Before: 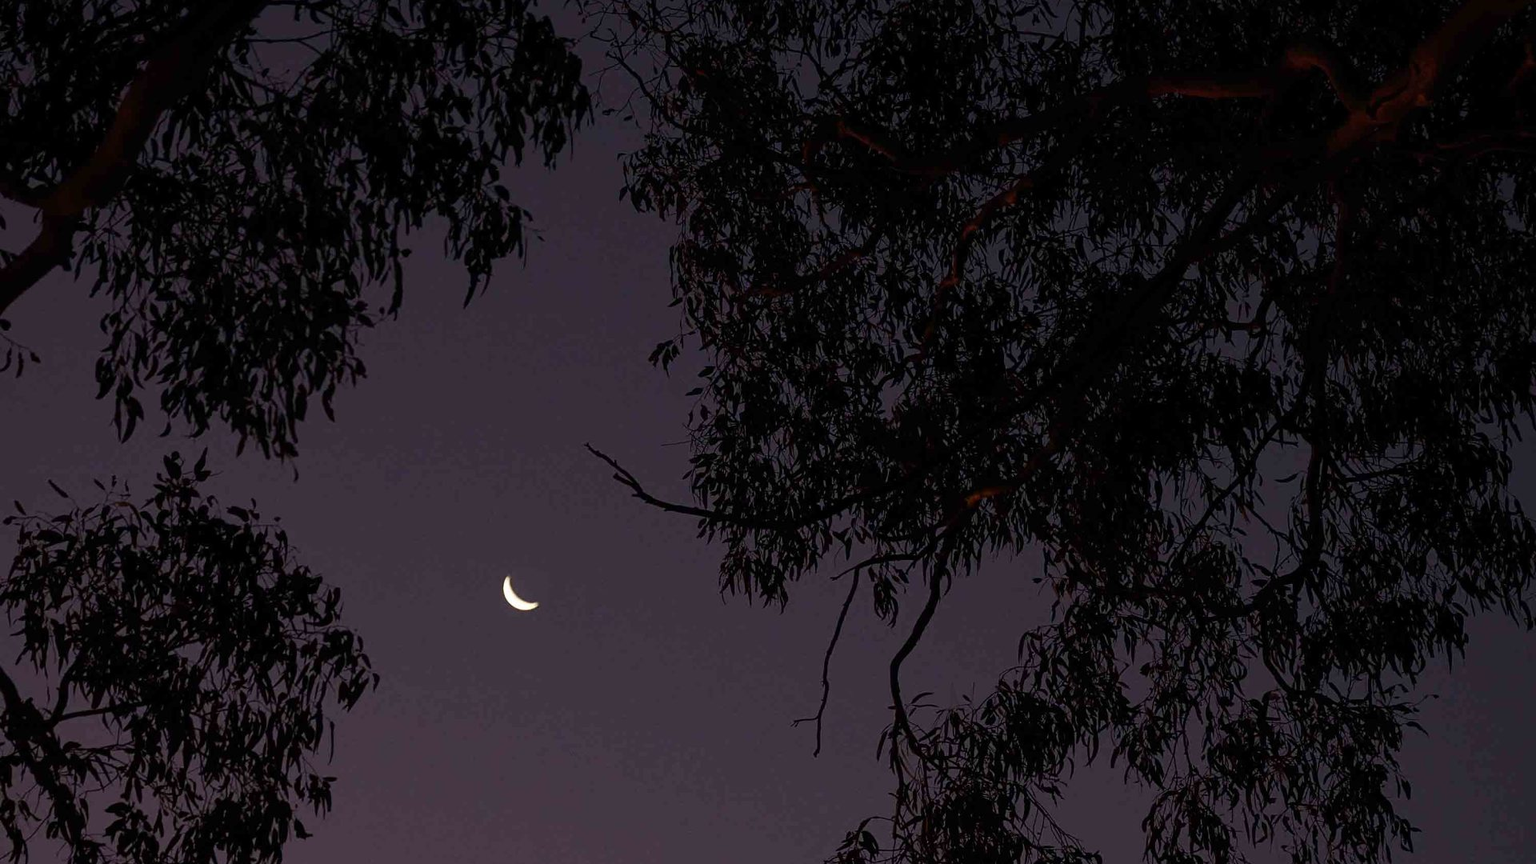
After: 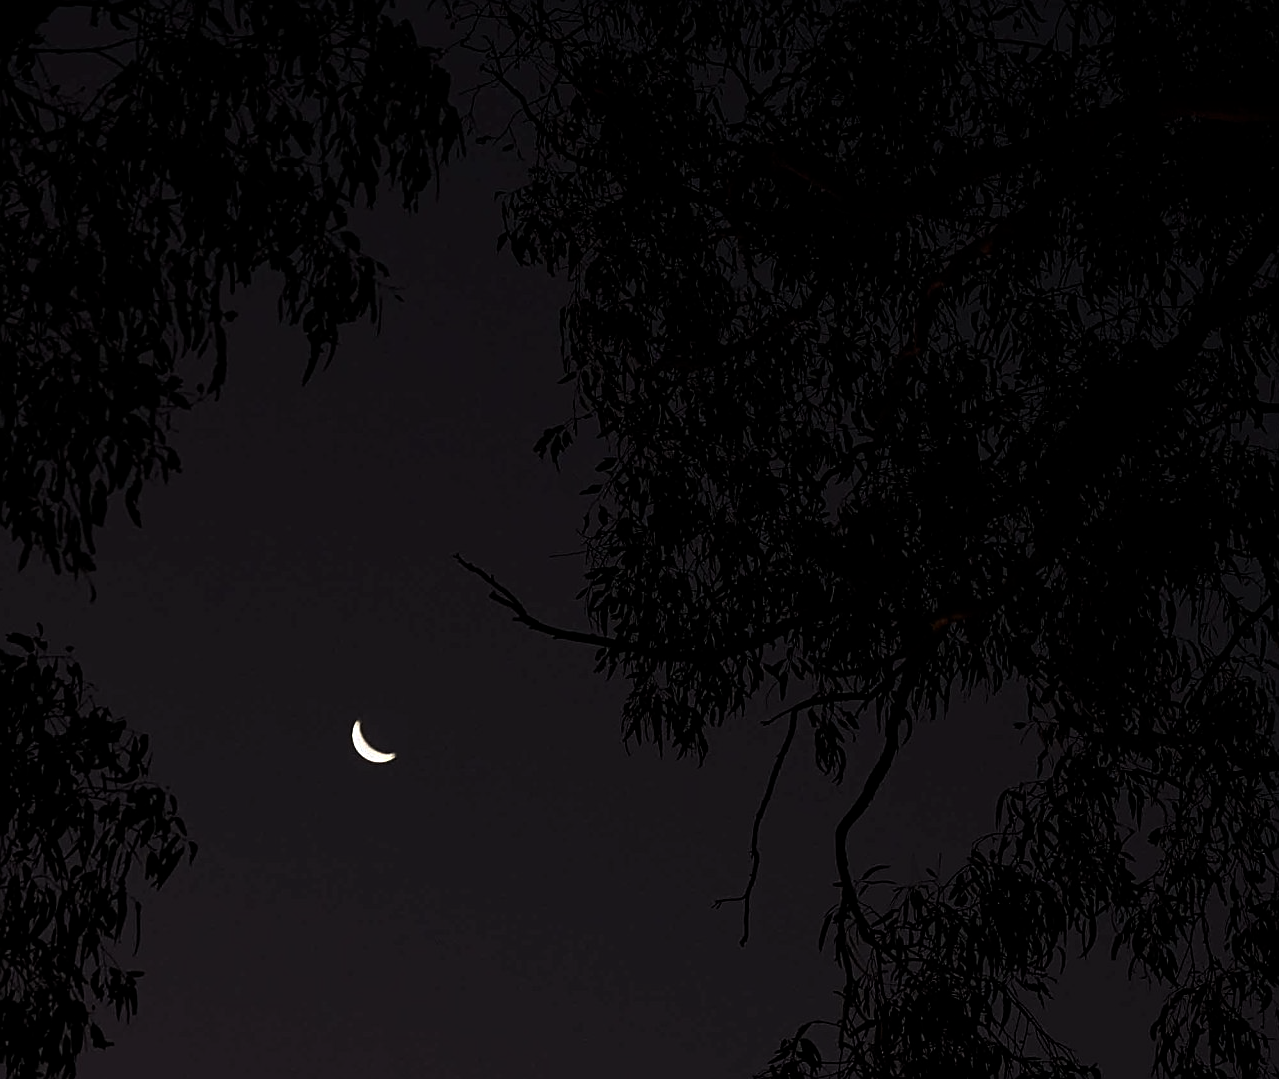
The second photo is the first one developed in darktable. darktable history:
sharpen: on, module defaults
crop and rotate: left 14.436%, right 18.898%
levels: levels [0, 0.618, 1]
